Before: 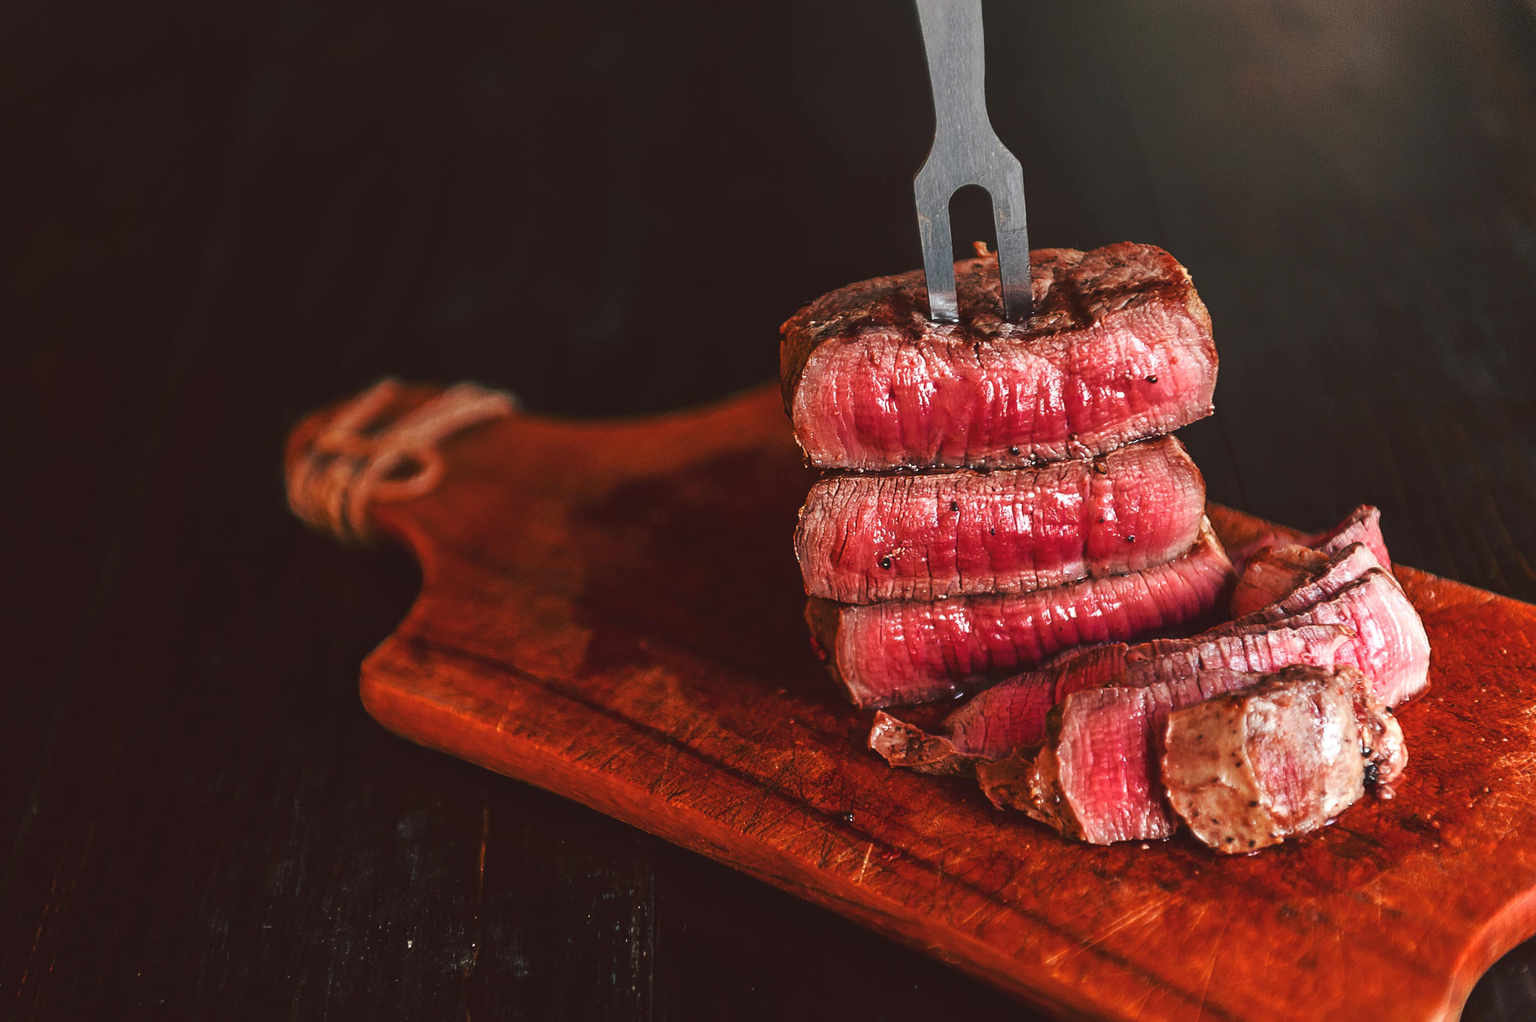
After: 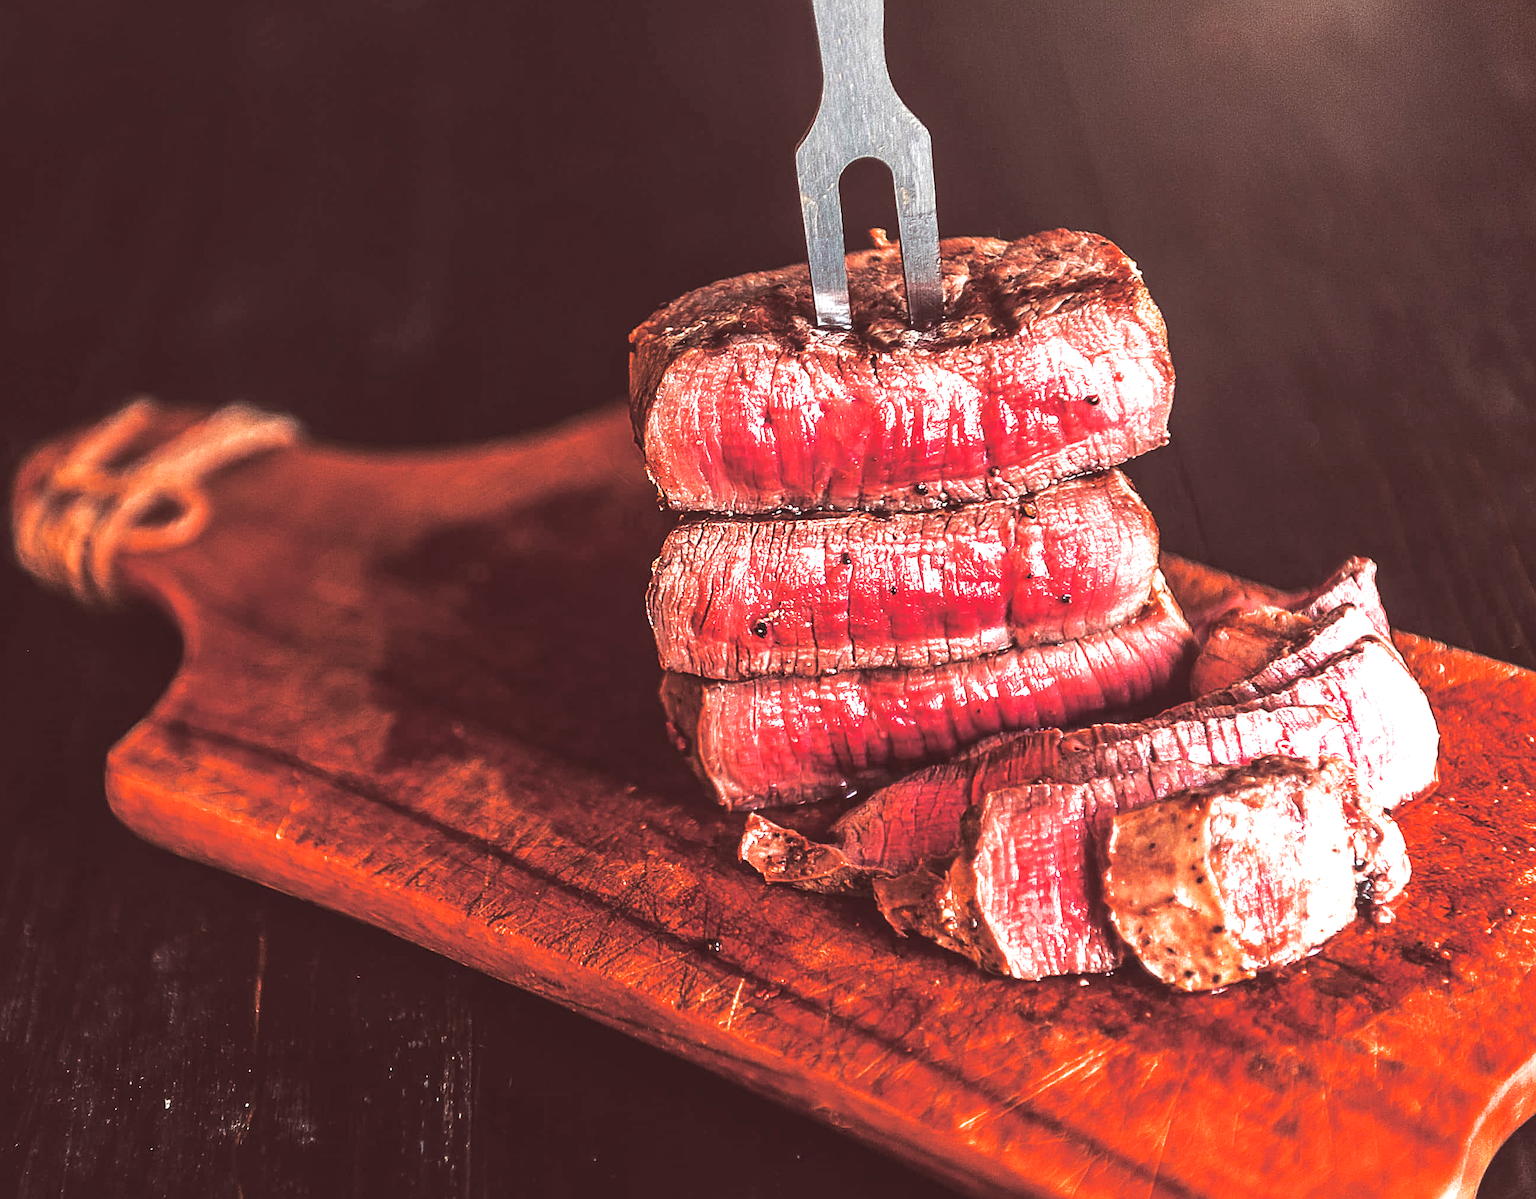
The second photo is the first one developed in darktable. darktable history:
rotate and perspective: automatic cropping off
crop and rotate: left 17.959%, top 5.771%, right 1.742%
sharpen: on, module defaults
exposure: exposure 1.137 EV, compensate highlight preservation false
split-toning: shadows › saturation 0.41, highlights › saturation 0, compress 33.55%
local contrast: on, module defaults
tone equalizer: on, module defaults
